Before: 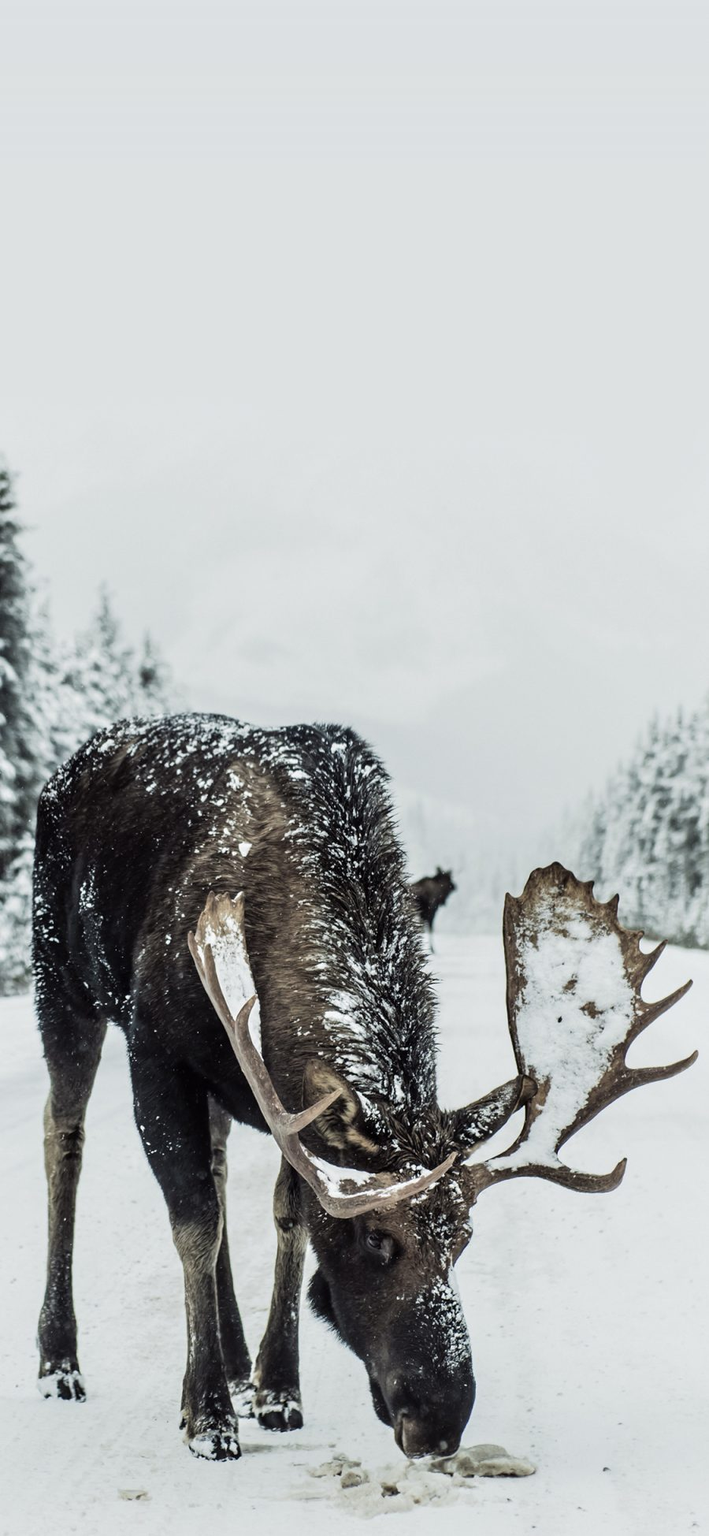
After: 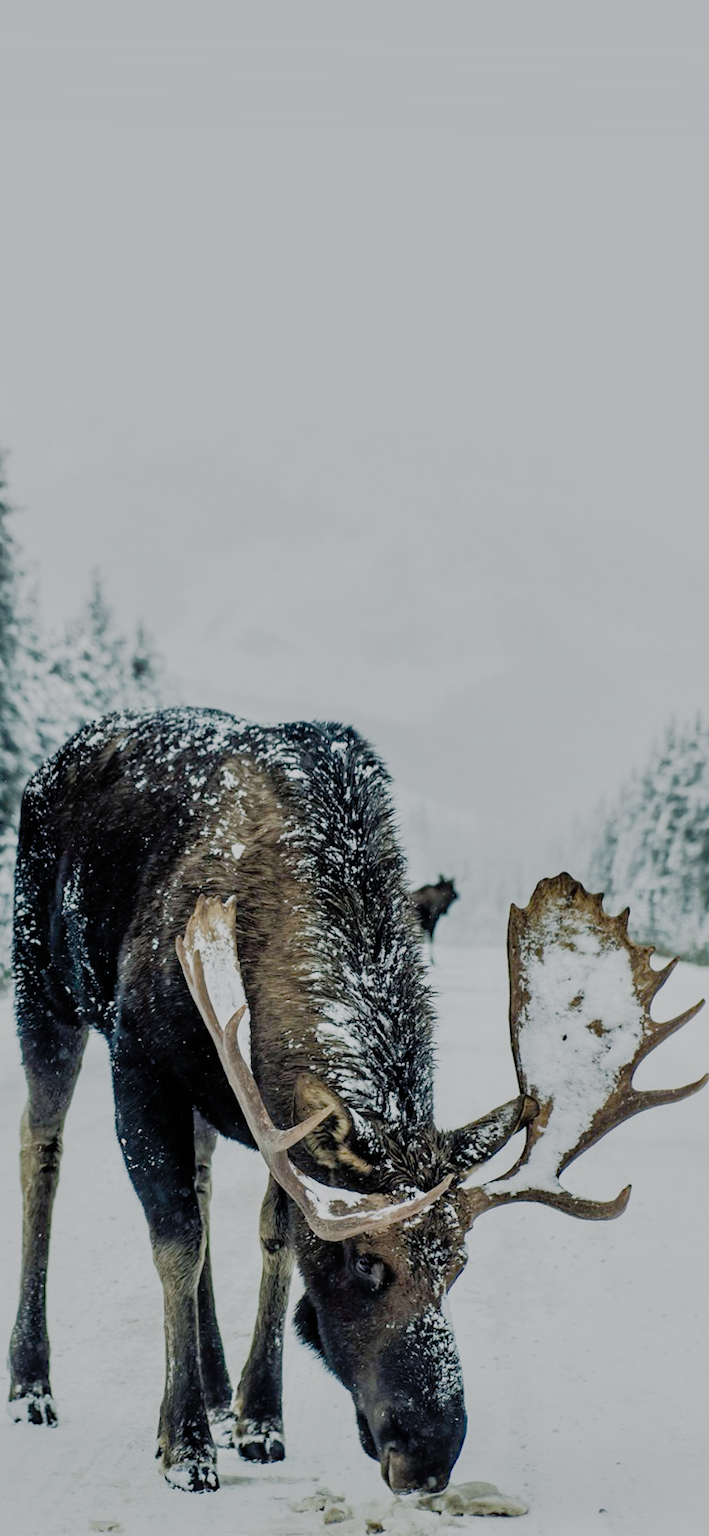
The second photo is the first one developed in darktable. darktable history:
shadows and highlights: highlights color adjustment 40.03%
crop and rotate: angle -1.33°
filmic rgb: black relative exposure -8.01 EV, white relative exposure 4.04 EV, threshold 2.94 EV, hardness 4.2, preserve chrominance no, color science v4 (2020), contrast in shadows soft, enable highlight reconstruction true
color balance rgb: power › chroma 0.473%, power › hue 215.19°, linear chroma grading › shadows -30.247%, linear chroma grading › global chroma 34.707%, perceptual saturation grading › global saturation 20%, perceptual saturation grading › highlights -25.272%, perceptual saturation grading › shadows 25.742%, saturation formula JzAzBz (2021)
